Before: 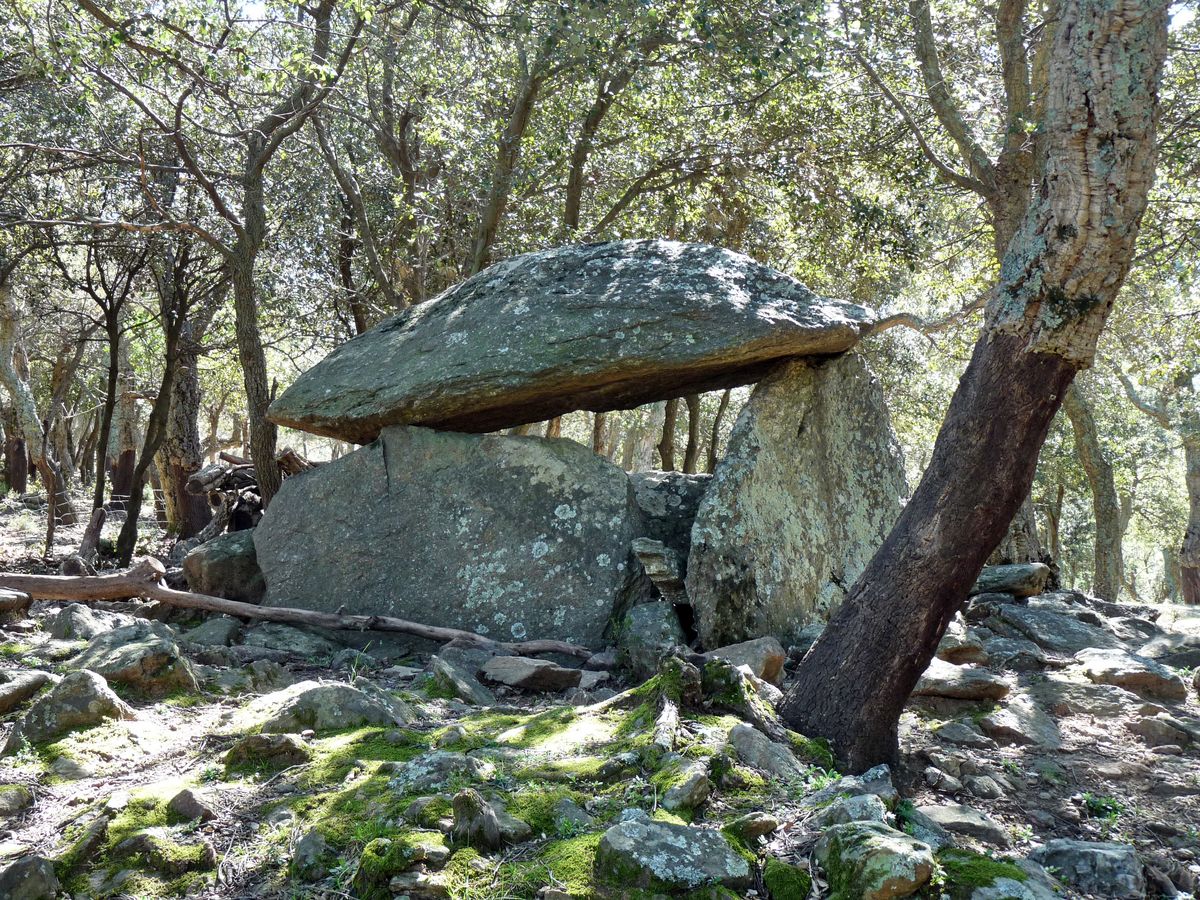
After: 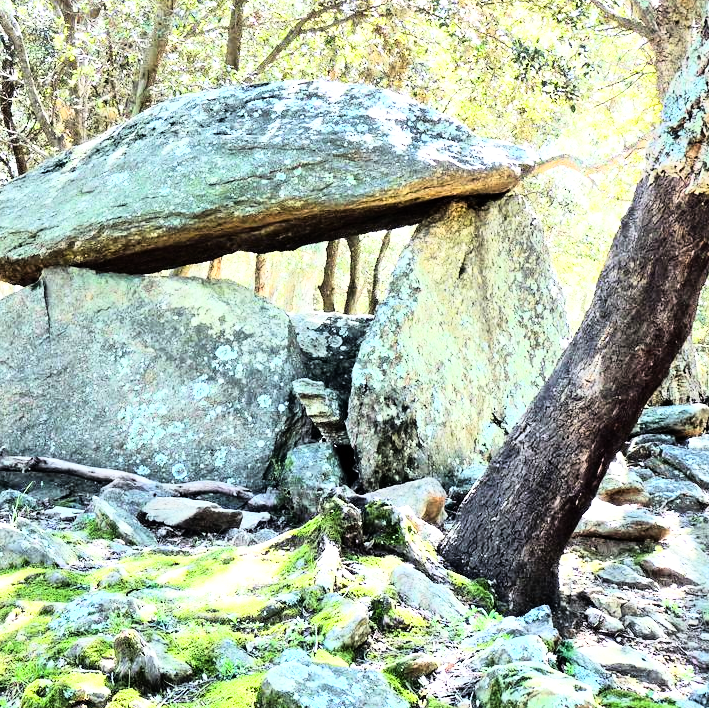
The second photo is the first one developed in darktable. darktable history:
rgb curve: curves: ch0 [(0, 0) (0.21, 0.15) (0.24, 0.21) (0.5, 0.75) (0.75, 0.96) (0.89, 0.99) (1, 1)]; ch1 [(0, 0.02) (0.21, 0.13) (0.25, 0.2) (0.5, 0.67) (0.75, 0.9) (0.89, 0.97) (1, 1)]; ch2 [(0, 0.02) (0.21, 0.13) (0.25, 0.2) (0.5, 0.67) (0.75, 0.9) (0.89, 0.97) (1, 1)], compensate middle gray true
tone equalizer: on, module defaults
crop and rotate: left 28.256%, top 17.734%, right 12.656%, bottom 3.573%
exposure: black level correction 0, exposure 1.1 EV, compensate exposure bias true, compensate highlight preservation false
